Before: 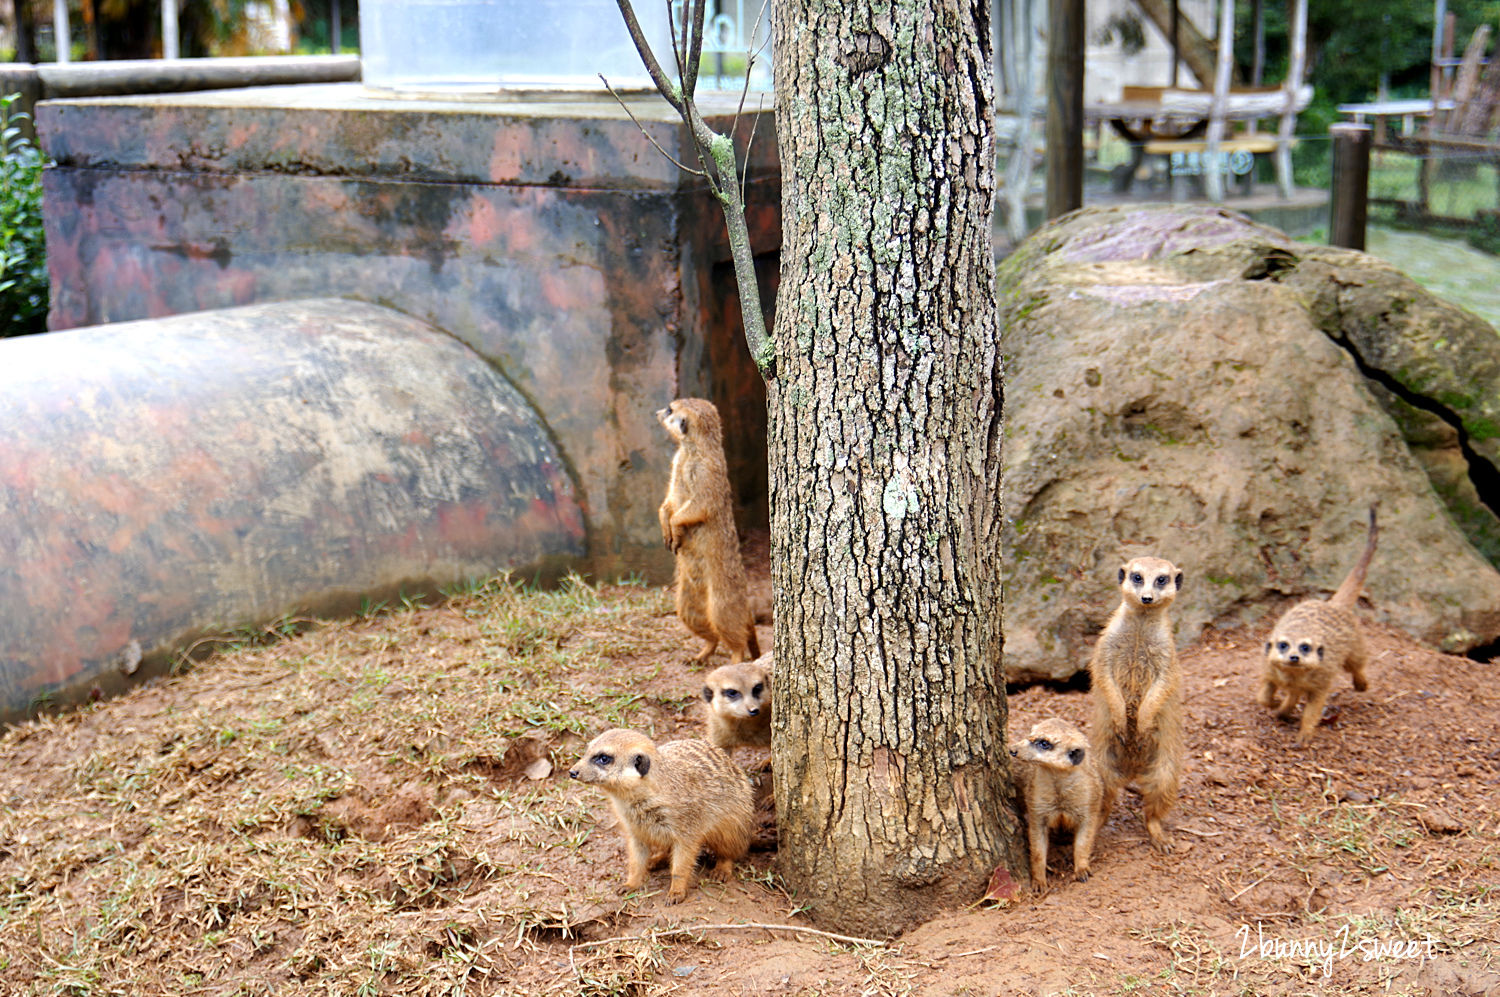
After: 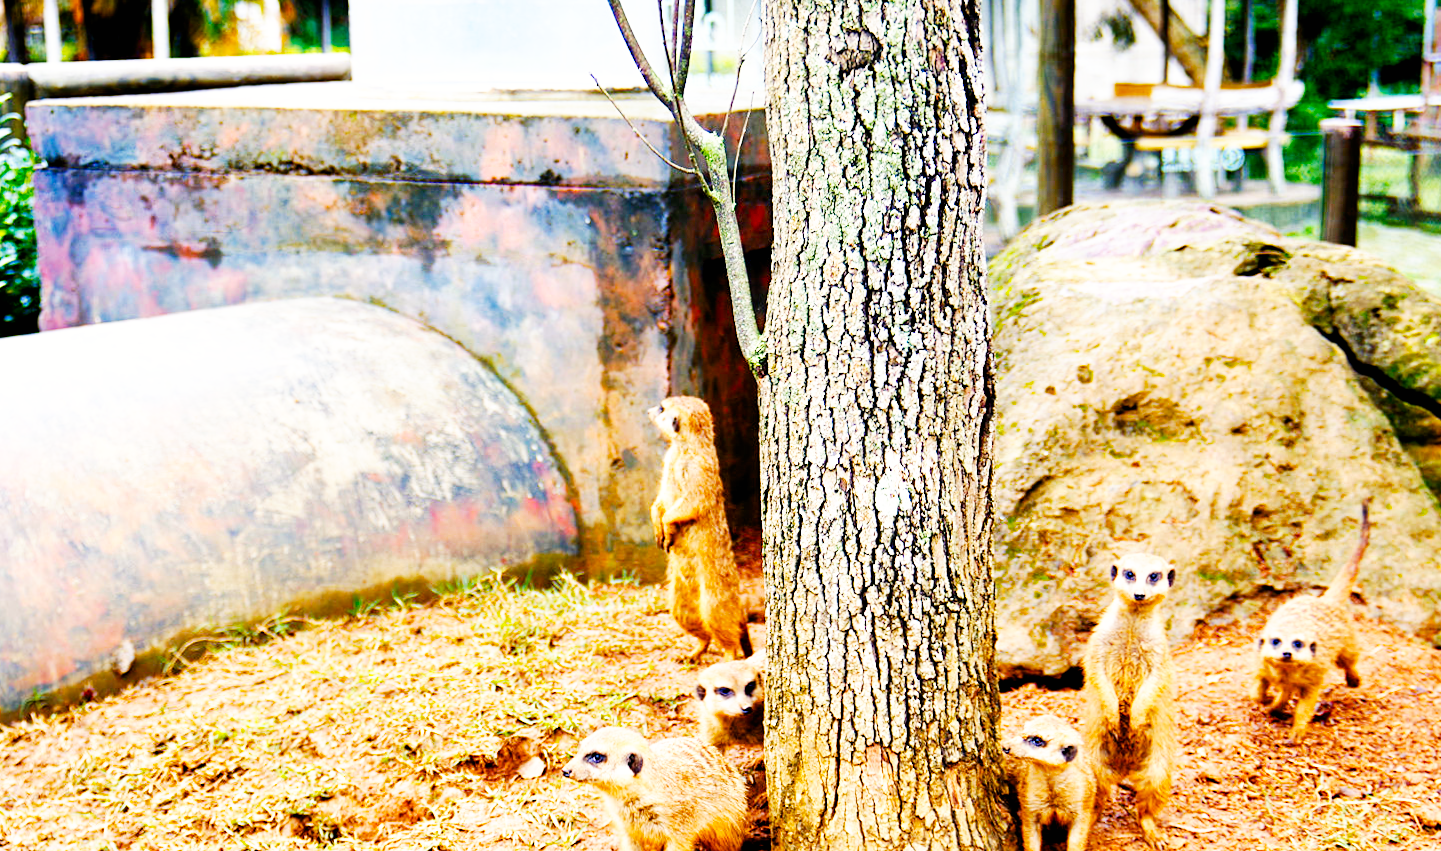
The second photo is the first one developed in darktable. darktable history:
base curve: curves: ch0 [(0, 0) (0.007, 0.004) (0.027, 0.03) (0.046, 0.07) (0.207, 0.54) (0.442, 0.872) (0.673, 0.972) (1, 1)], preserve colors none
crop and rotate: angle 0.2°, left 0.275%, right 3.127%, bottom 14.18%
color balance rgb: shadows lift › chroma 1%, shadows lift › hue 240.84°, highlights gain › chroma 2%, highlights gain › hue 73.2°, global offset › luminance -0.5%, perceptual saturation grading › global saturation 20%, perceptual saturation grading › highlights -25%, perceptual saturation grading › shadows 50%, global vibrance 25.26%
